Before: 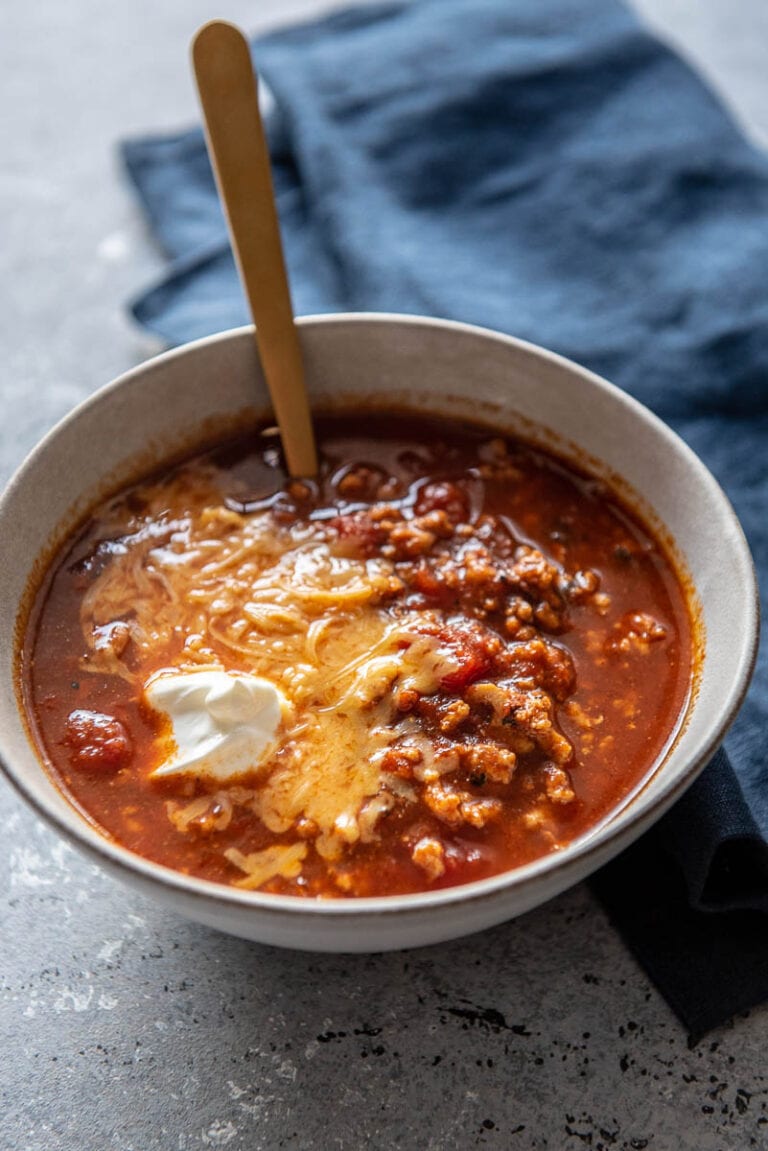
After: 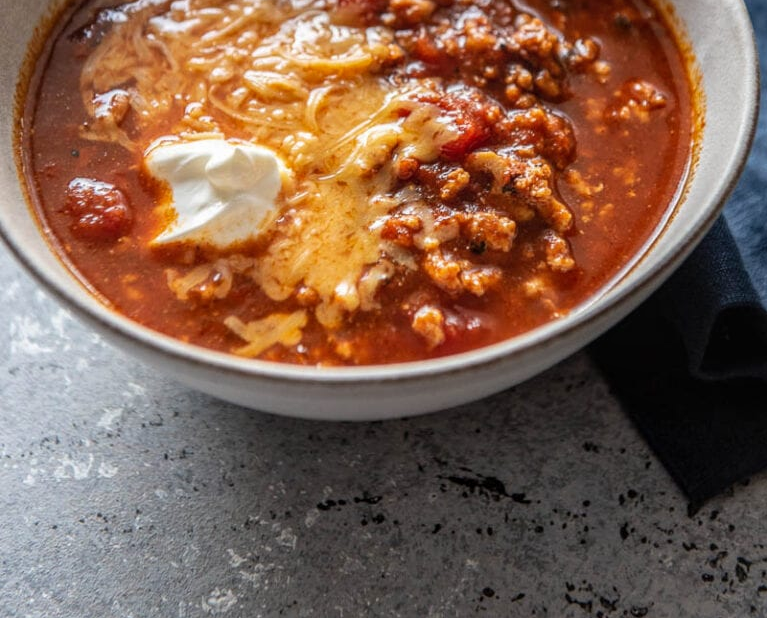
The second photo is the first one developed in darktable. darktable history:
crop and rotate: top 46.237%
local contrast: detail 110%
